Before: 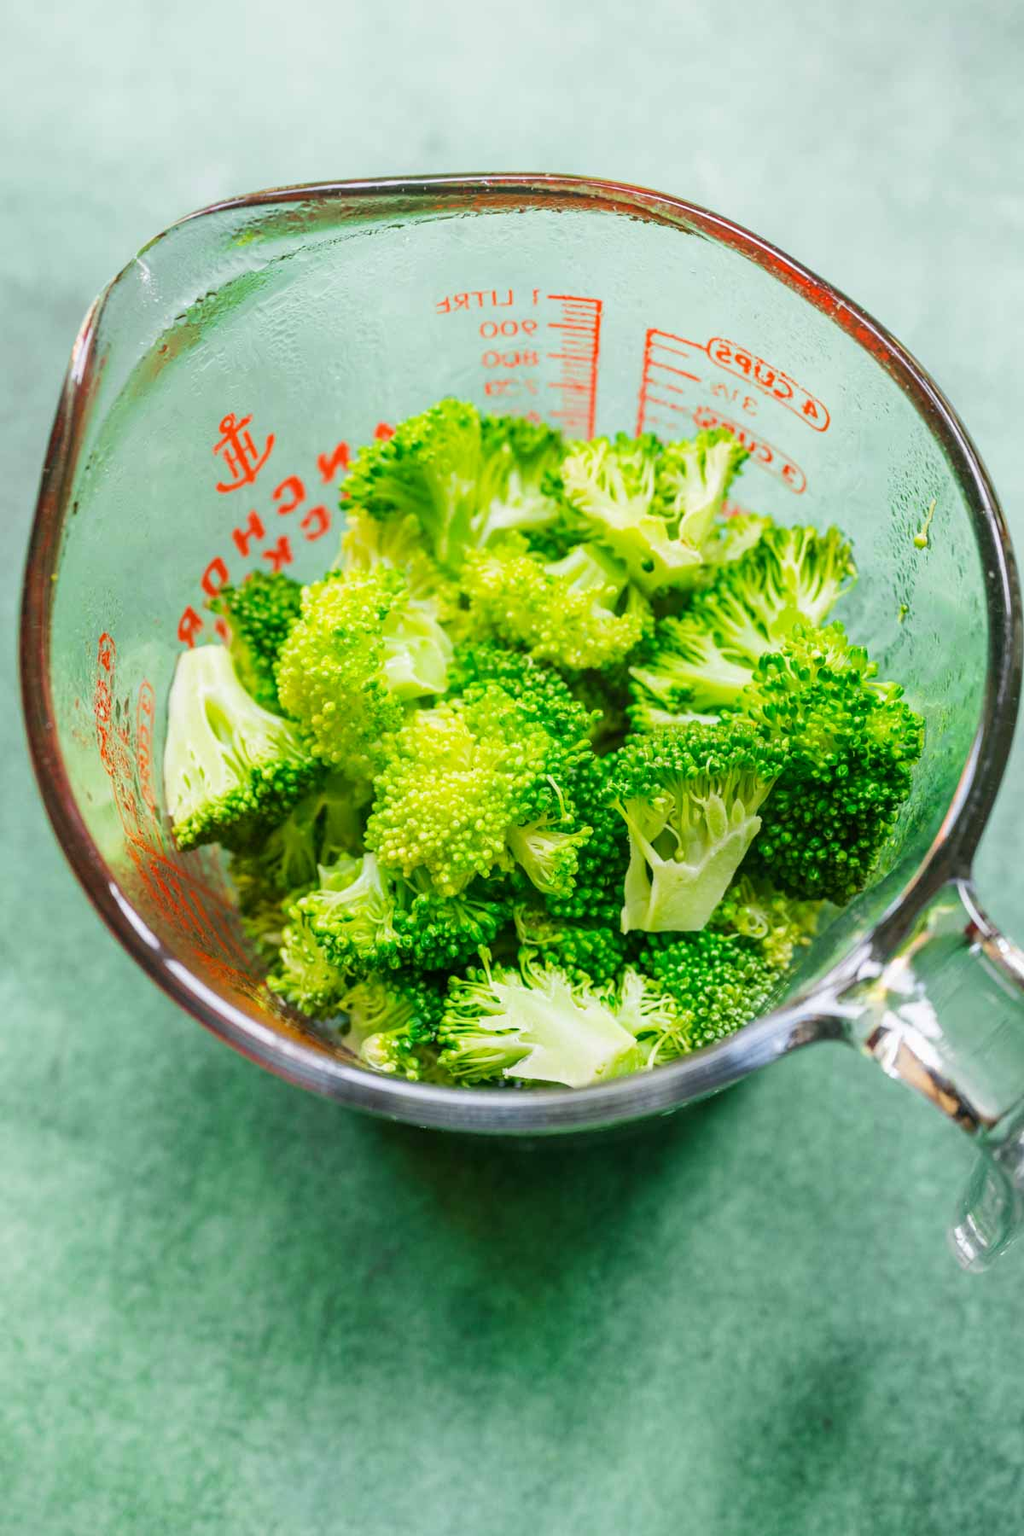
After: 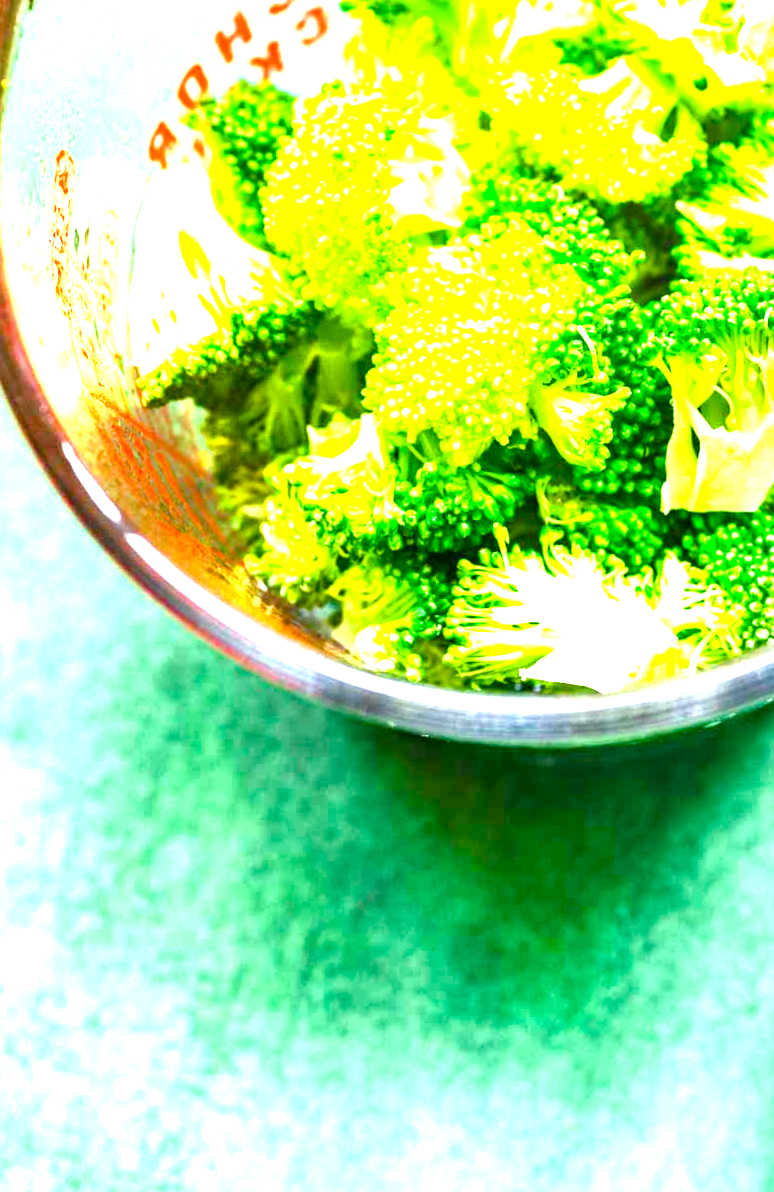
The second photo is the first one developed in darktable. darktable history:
exposure: black level correction 0, exposure 1 EV, compensate highlight preservation false
haze removal: compatibility mode true, adaptive false
crop and rotate: angle -1.06°, left 4.042%, top 31.946%, right 29.622%
color balance rgb: perceptual saturation grading › global saturation 0.405%, perceptual saturation grading › highlights -18.274%, perceptual saturation grading › mid-tones 6.876%, perceptual saturation grading › shadows 27.168%, perceptual brilliance grading › global brilliance 29.22%, global vibrance 20%
